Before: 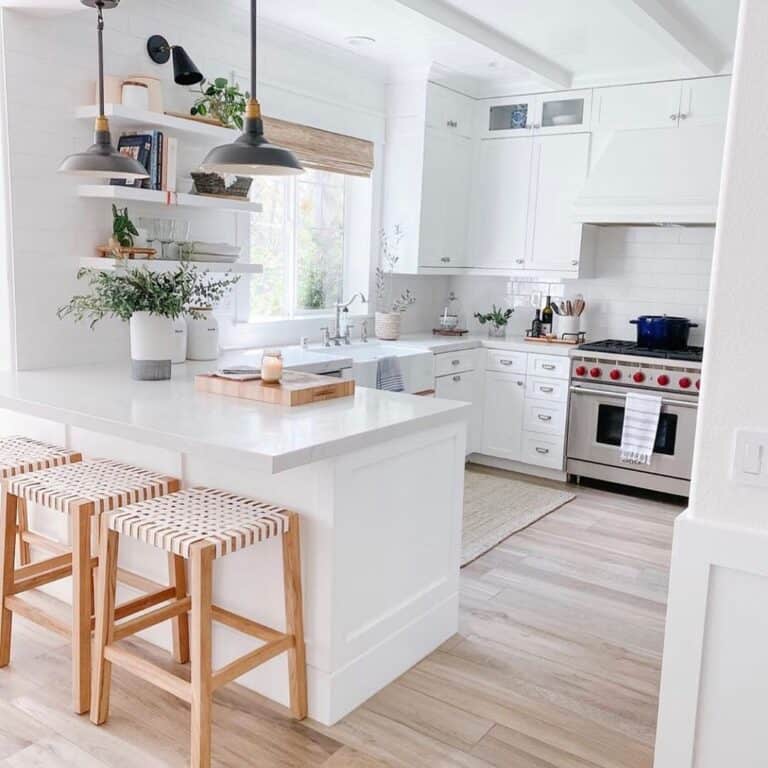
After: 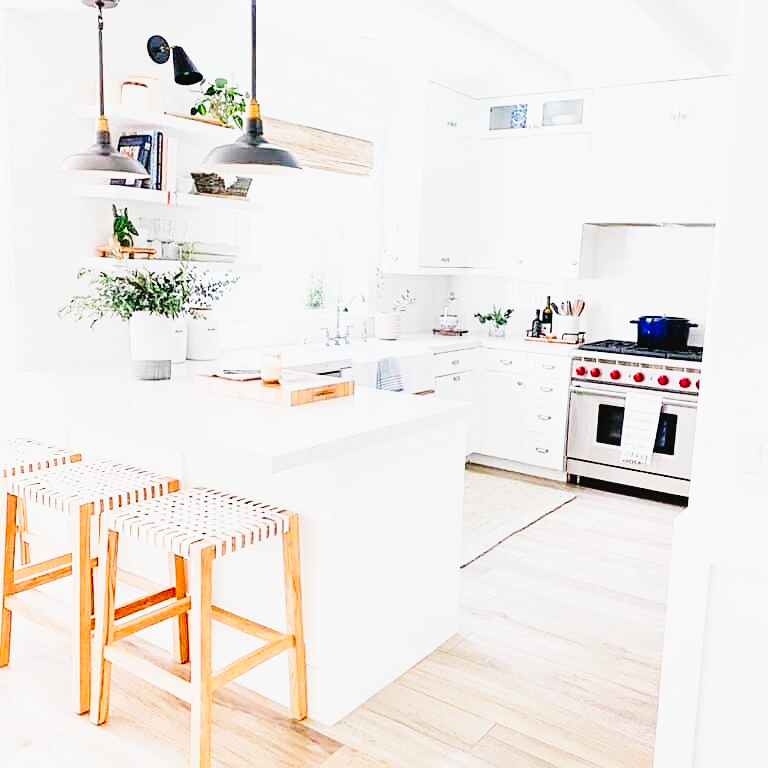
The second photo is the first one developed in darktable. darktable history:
sharpen: on, module defaults
tone curve: curves: ch0 [(0.003, 0.029) (0.037, 0.036) (0.149, 0.117) (0.297, 0.318) (0.422, 0.474) (0.531, 0.6) (0.743, 0.809) (0.877, 0.901) (1, 0.98)]; ch1 [(0, 0) (0.305, 0.325) (0.453, 0.437) (0.482, 0.479) (0.501, 0.5) (0.506, 0.503) (0.567, 0.572) (0.605, 0.608) (0.668, 0.69) (1, 1)]; ch2 [(0, 0) (0.313, 0.306) (0.4, 0.399) (0.45, 0.48) (0.499, 0.502) (0.512, 0.523) (0.57, 0.595) (0.653, 0.662) (1, 1)], preserve colors none
base curve: curves: ch0 [(0, 0) (0.026, 0.03) (0.109, 0.232) (0.351, 0.748) (0.669, 0.968) (1, 1)], preserve colors none
contrast brightness saturation: contrast 0.05, brightness 0.056, saturation 0.012
color correction: highlights b* 0.065, saturation 1.11
